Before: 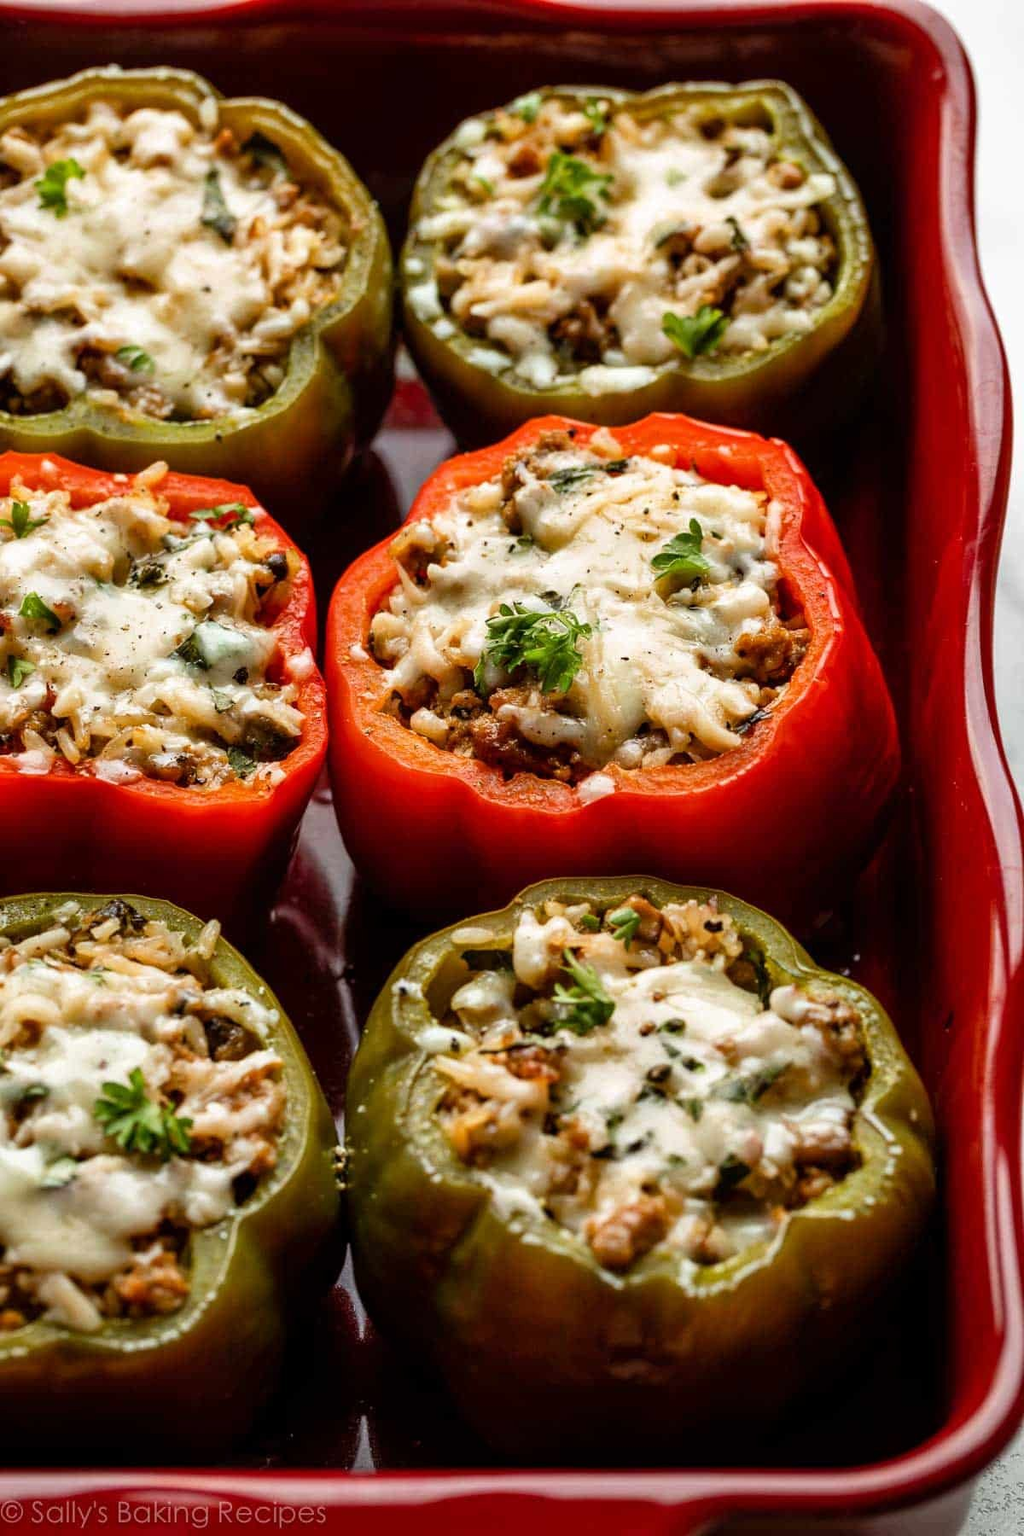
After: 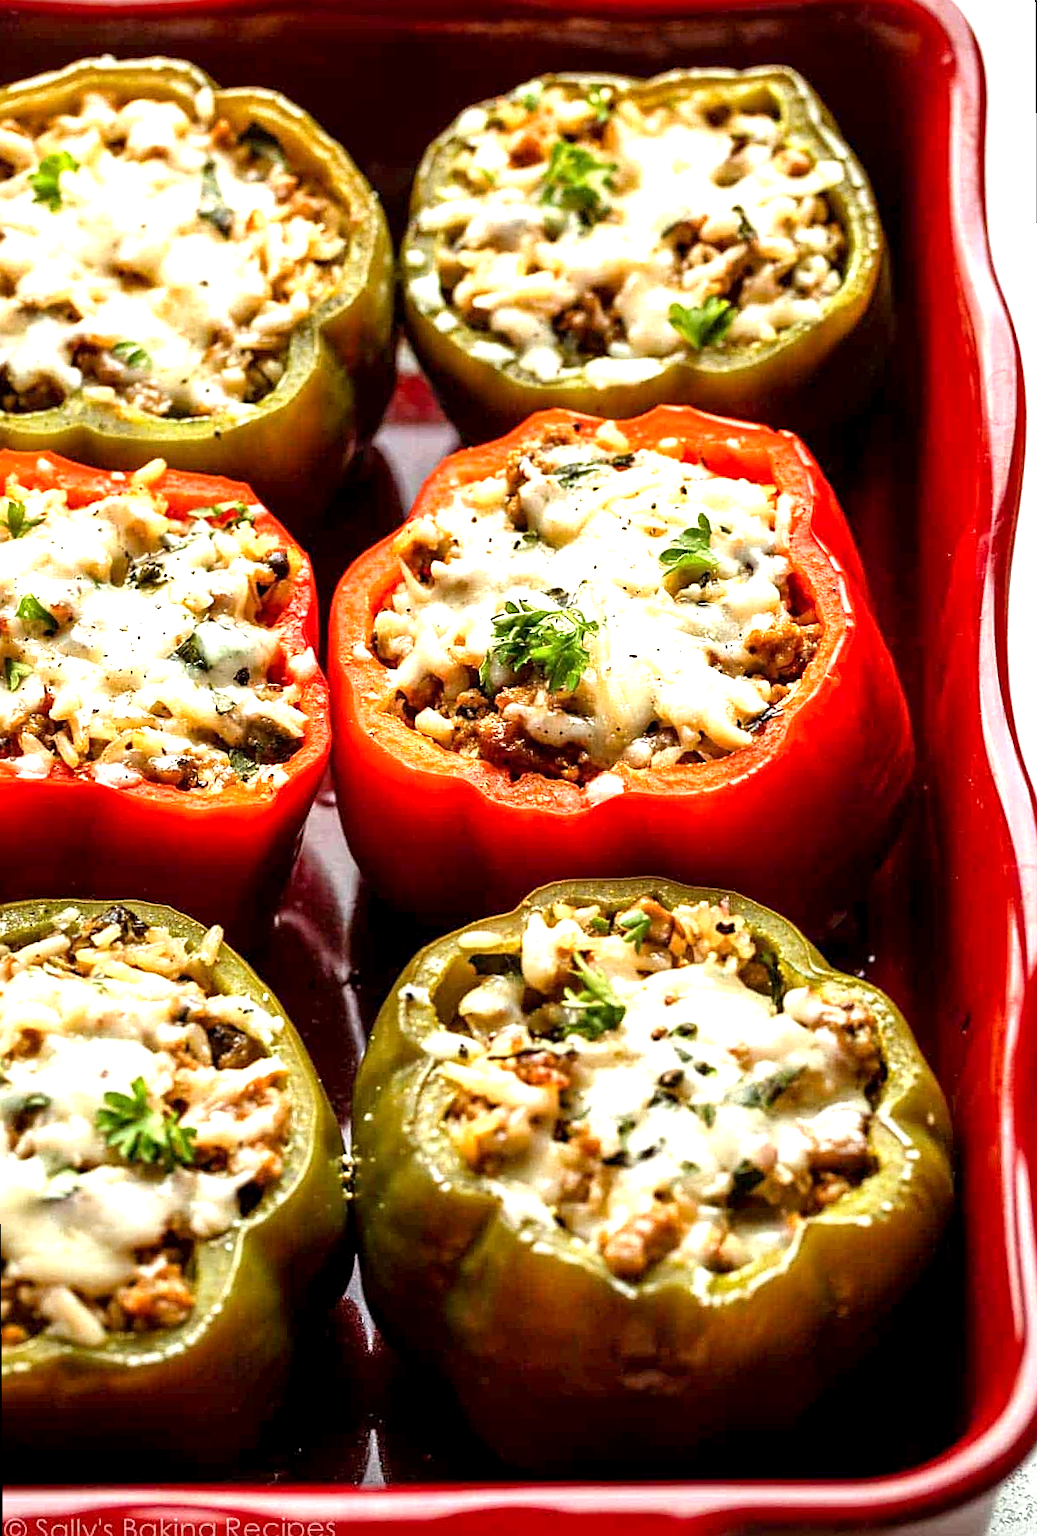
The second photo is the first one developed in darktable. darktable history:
sharpen: on, module defaults
exposure: black level correction 0.001, exposure 1.116 EV, compensate highlight preservation false
rotate and perspective: rotation -0.45°, automatic cropping original format, crop left 0.008, crop right 0.992, crop top 0.012, crop bottom 0.988
